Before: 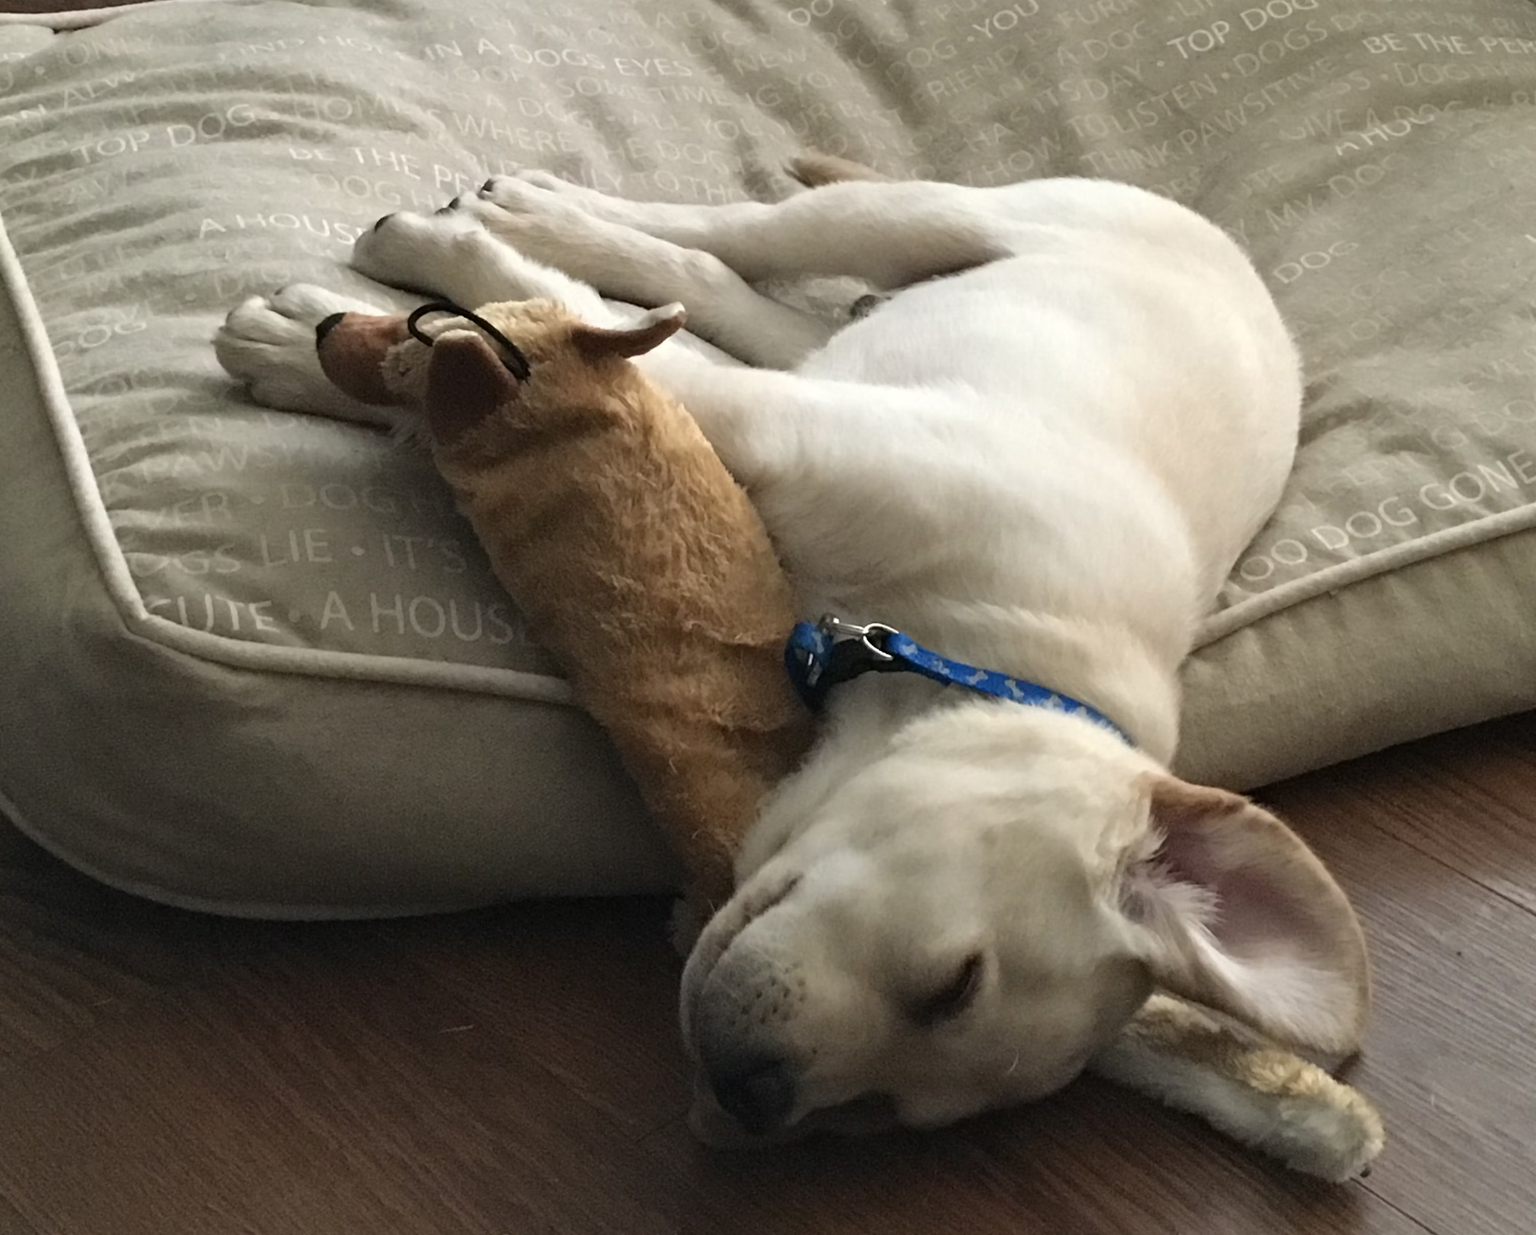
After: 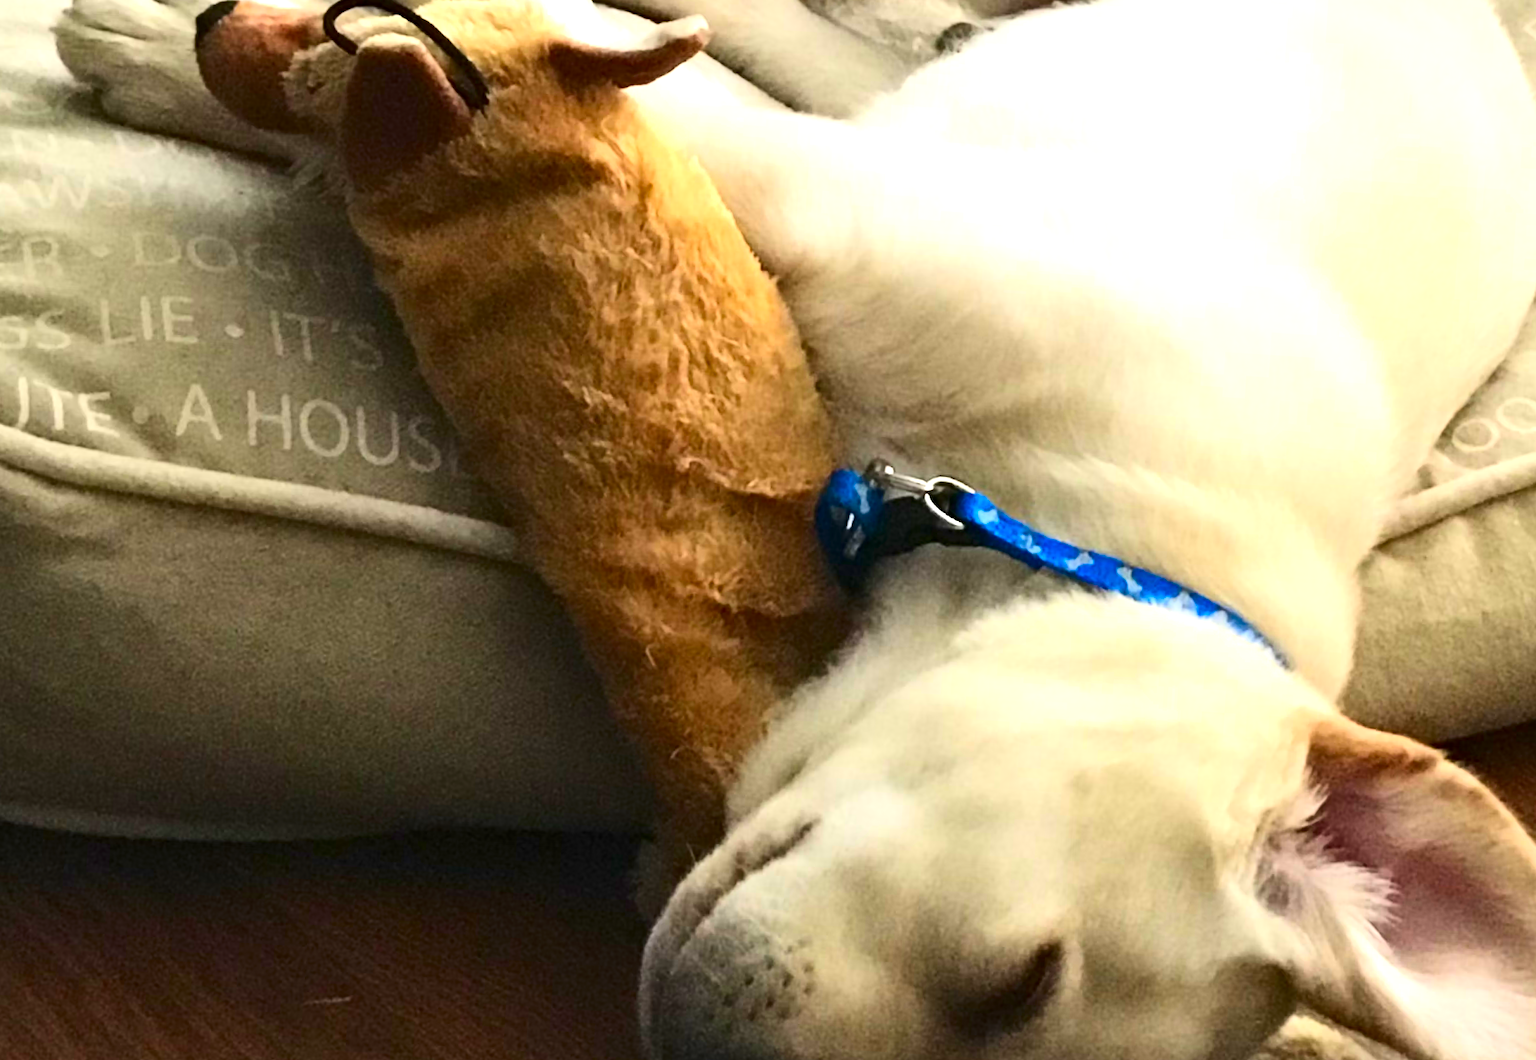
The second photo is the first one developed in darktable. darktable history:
crop and rotate: angle -3.7°, left 9.74%, top 21.095%, right 12.41%, bottom 12.083%
contrast brightness saturation: contrast 0.268, brightness 0.014, saturation 0.867
exposure: black level correction 0, exposure 0.895 EV, compensate highlight preservation false
